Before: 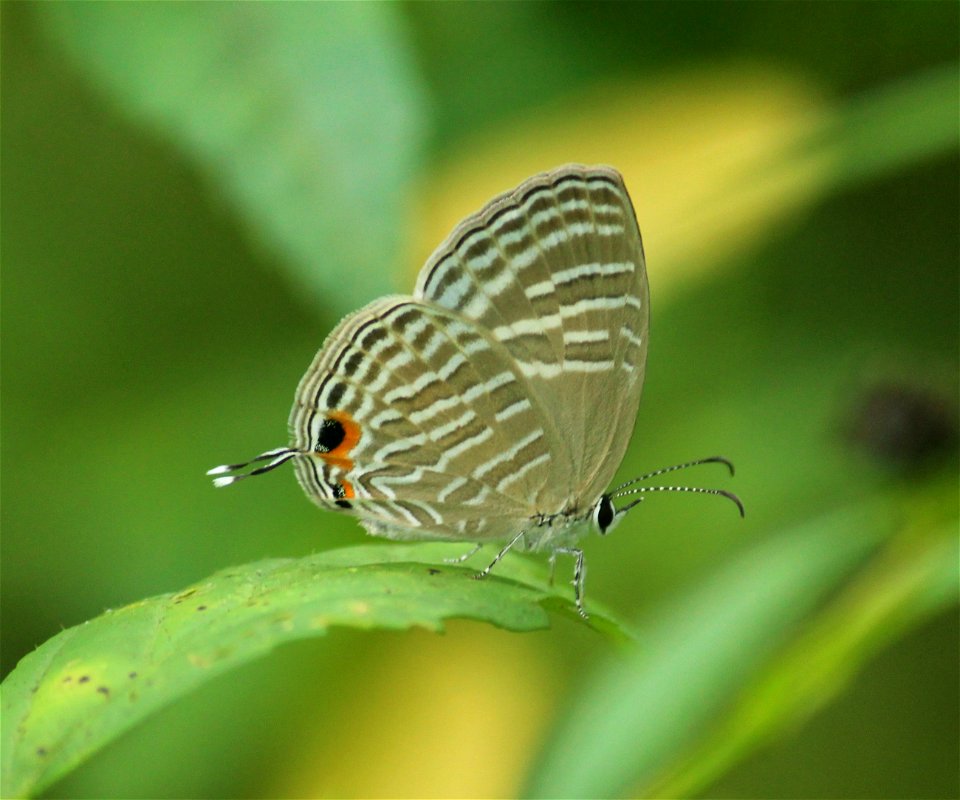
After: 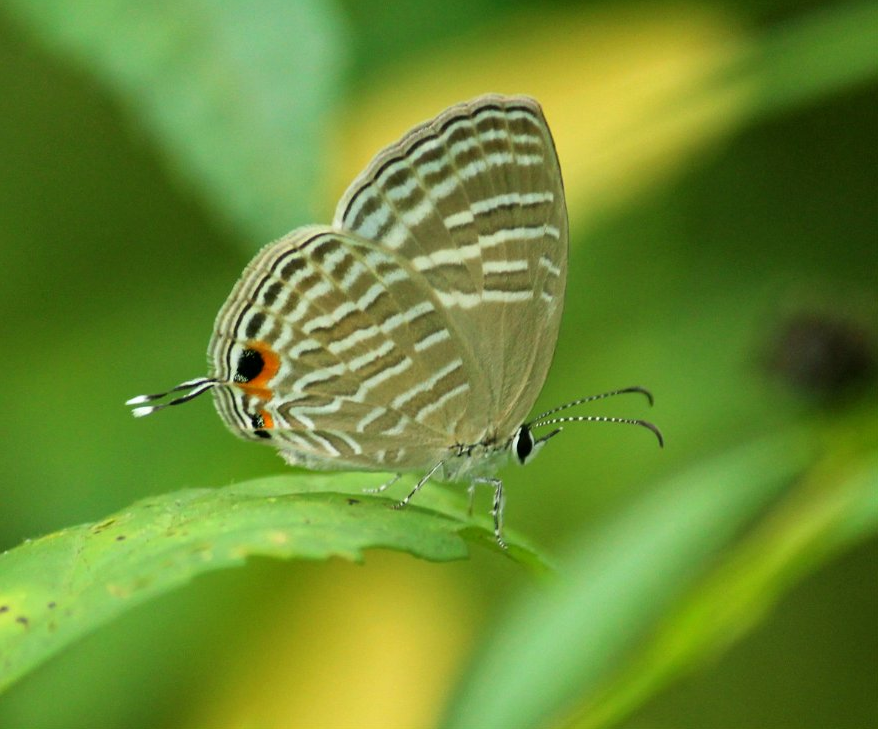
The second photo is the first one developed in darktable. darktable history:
crop and rotate: left 8.447%, top 8.809%
